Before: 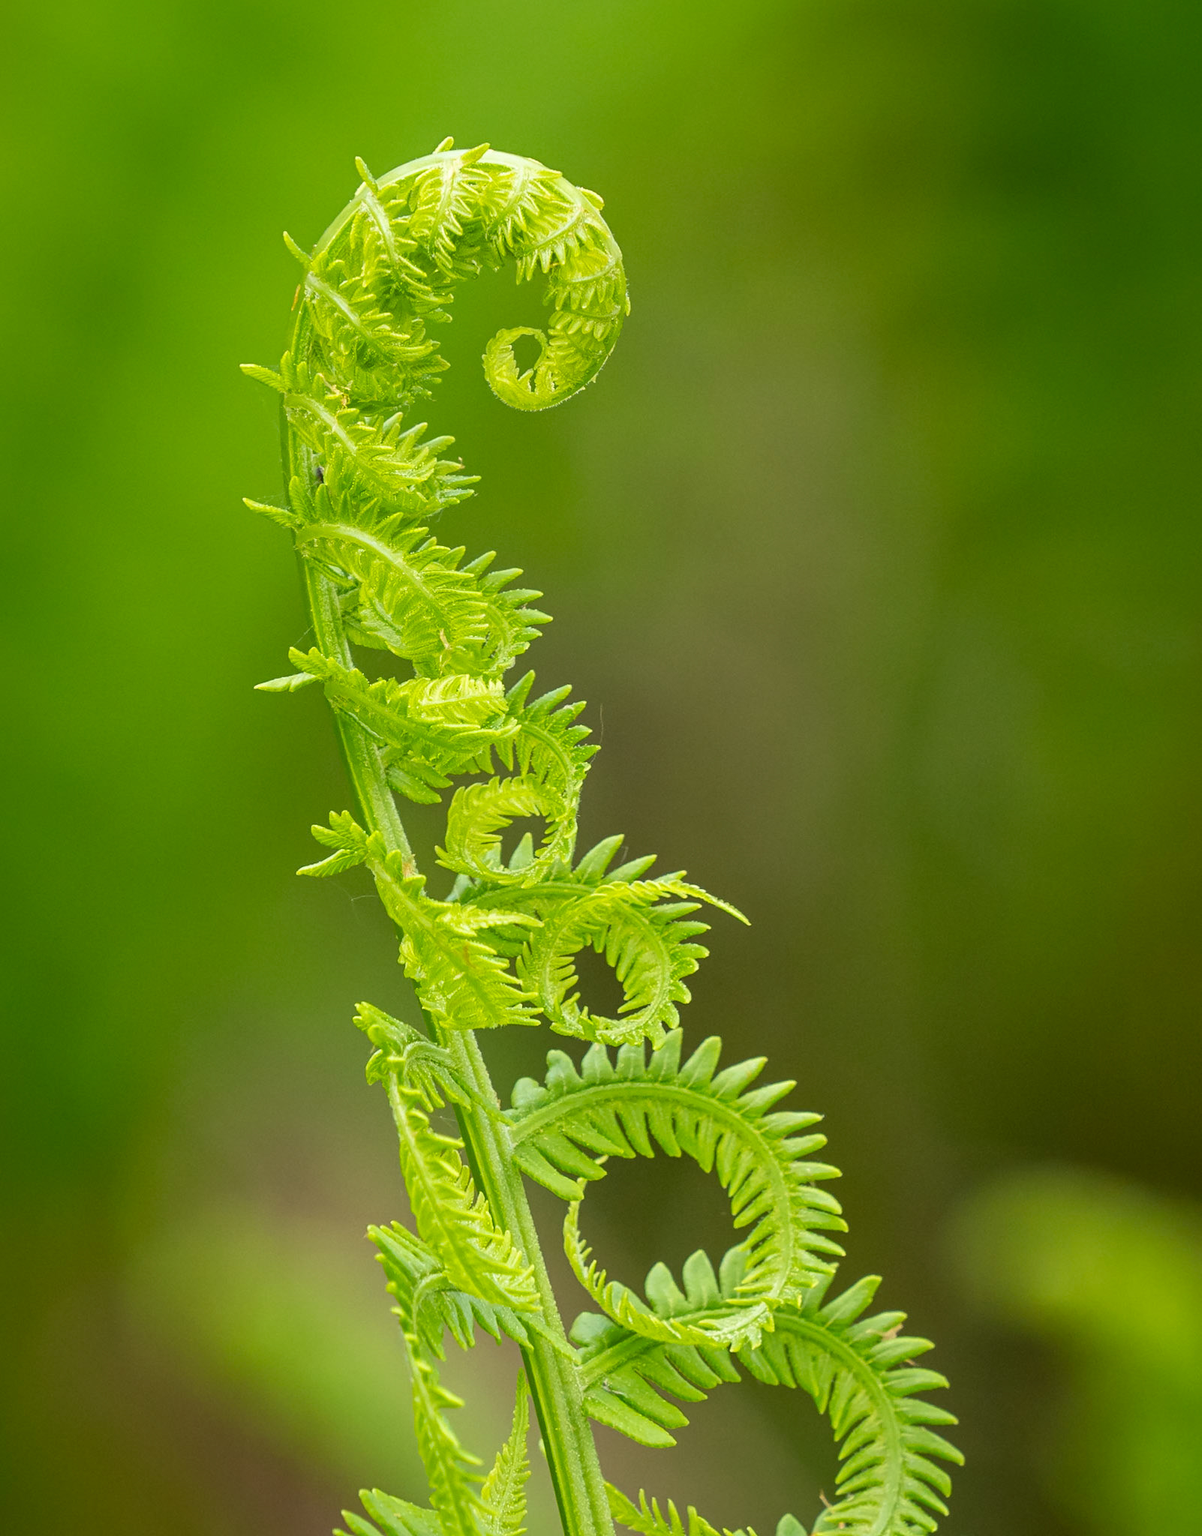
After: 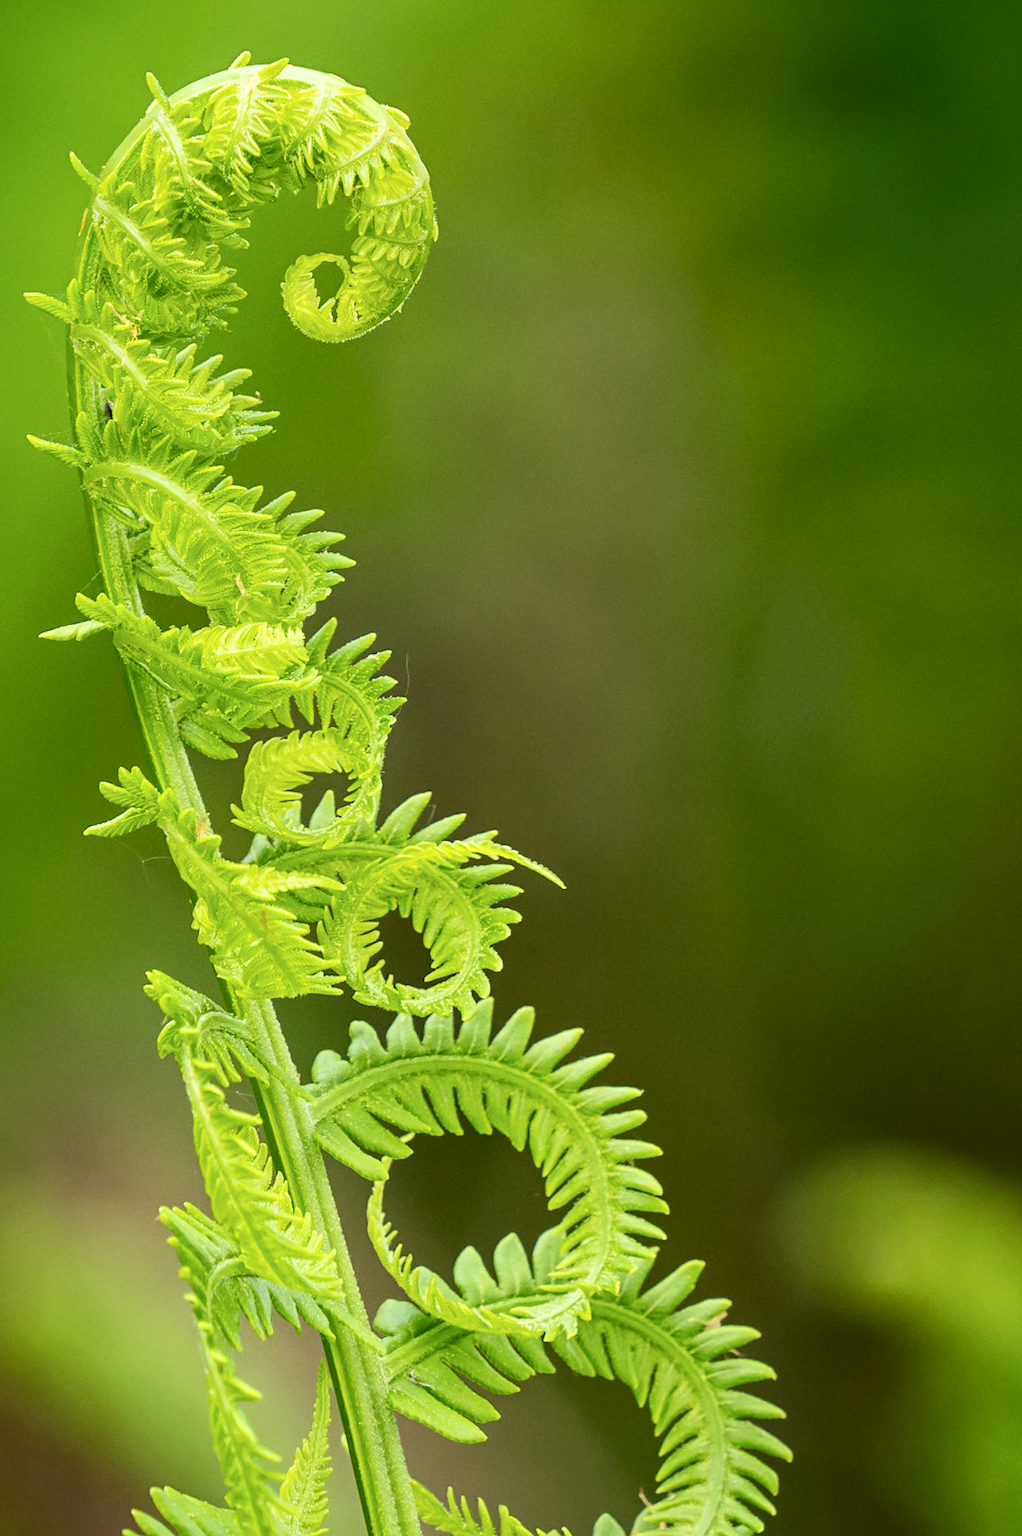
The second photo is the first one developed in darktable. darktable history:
contrast brightness saturation: contrast 0.215
crop and rotate: left 18.117%, top 5.772%, right 1.727%
